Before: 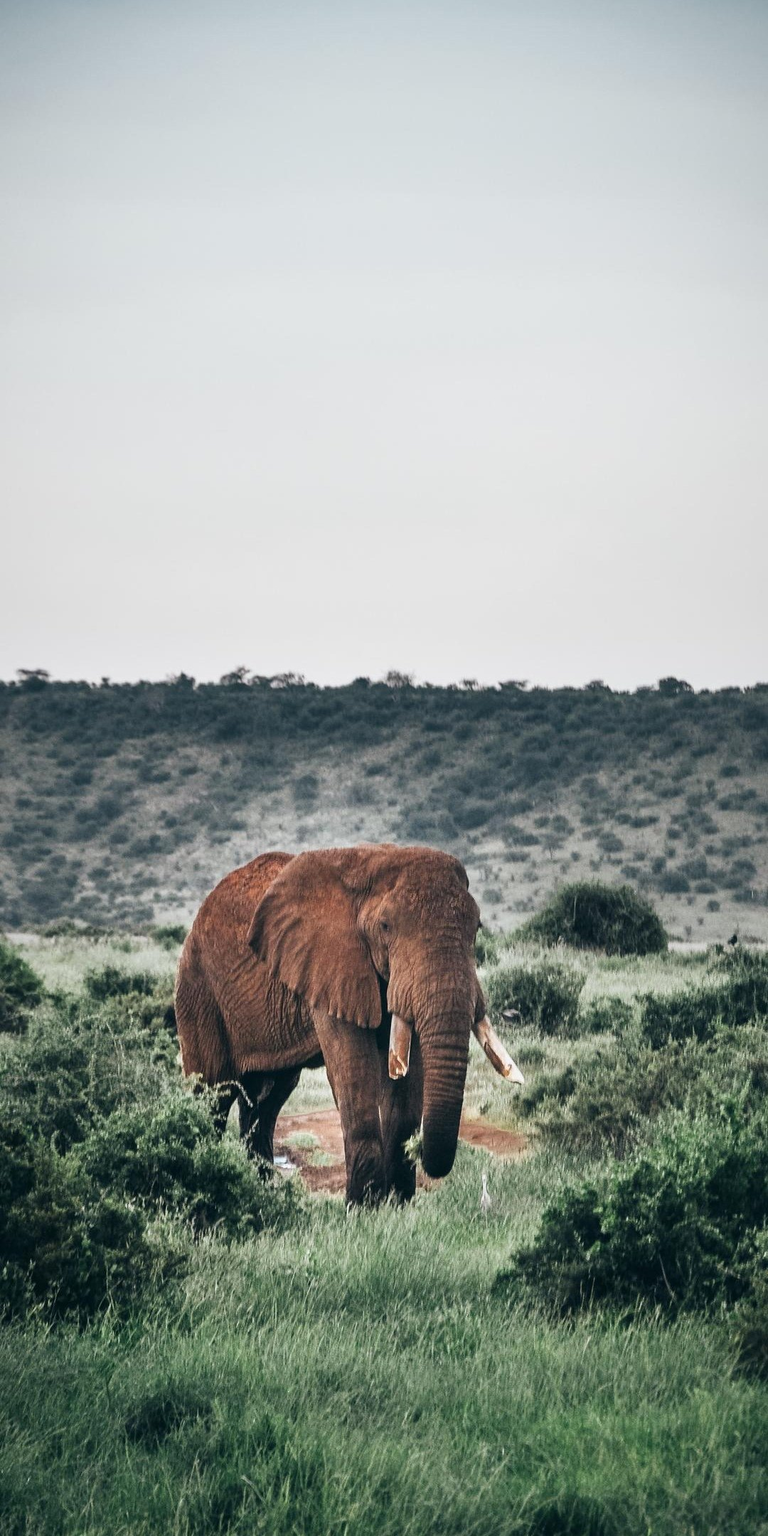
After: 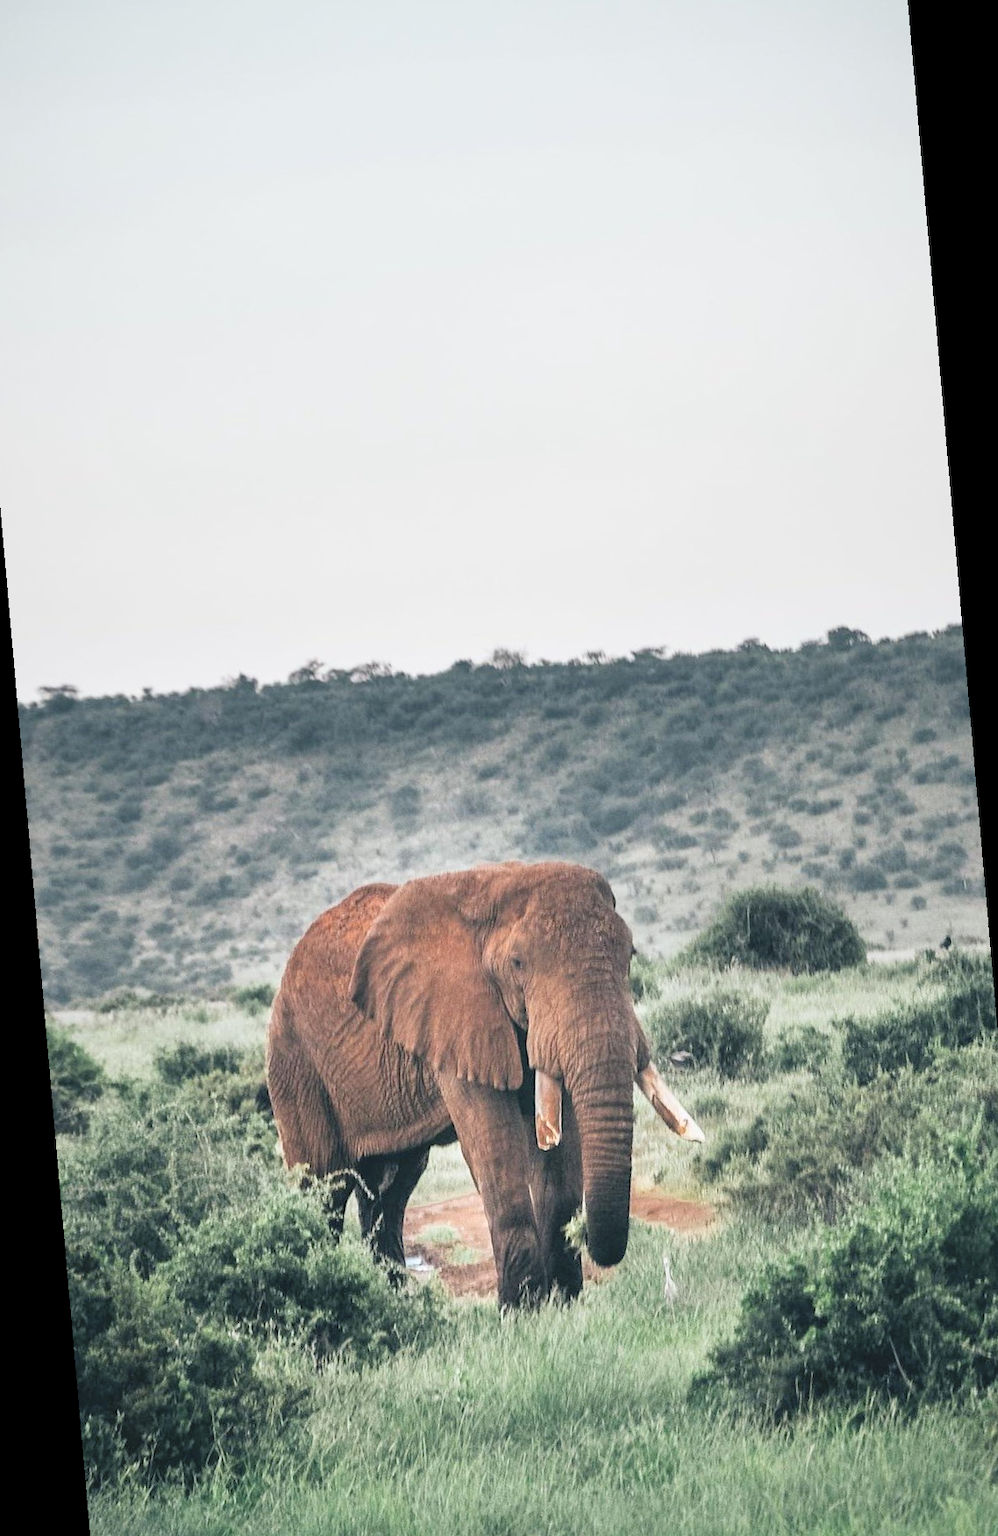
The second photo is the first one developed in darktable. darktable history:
rotate and perspective: rotation -5°, crop left 0.05, crop right 0.952, crop top 0.11, crop bottom 0.89
contrast brightness saturation: brightness 0.28
